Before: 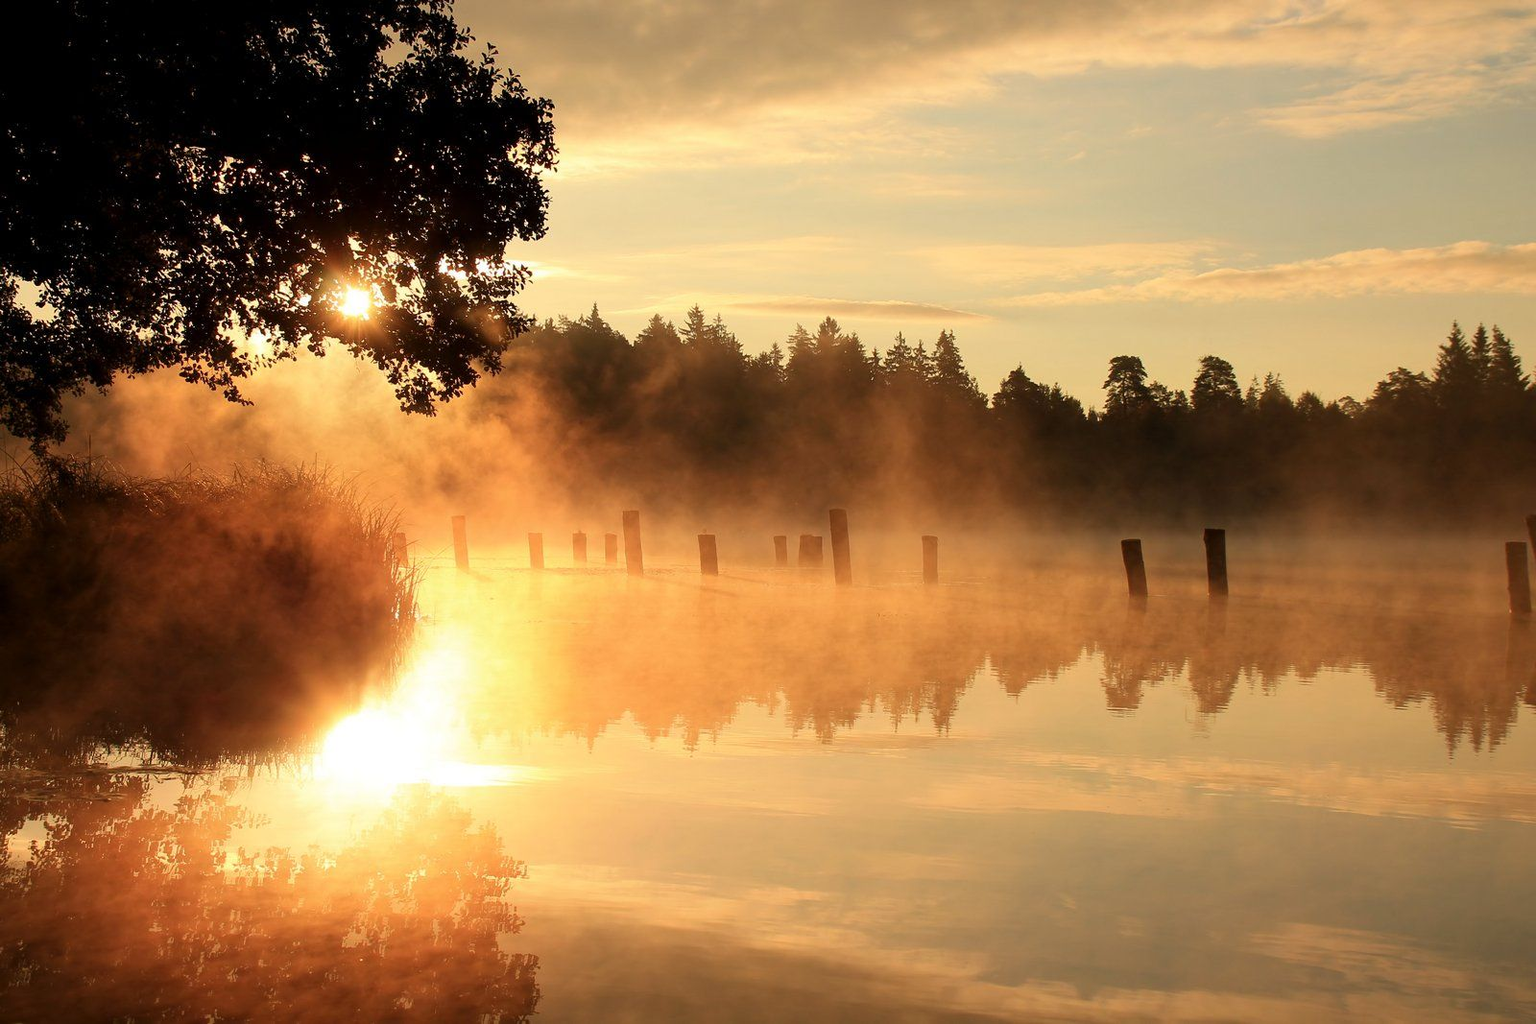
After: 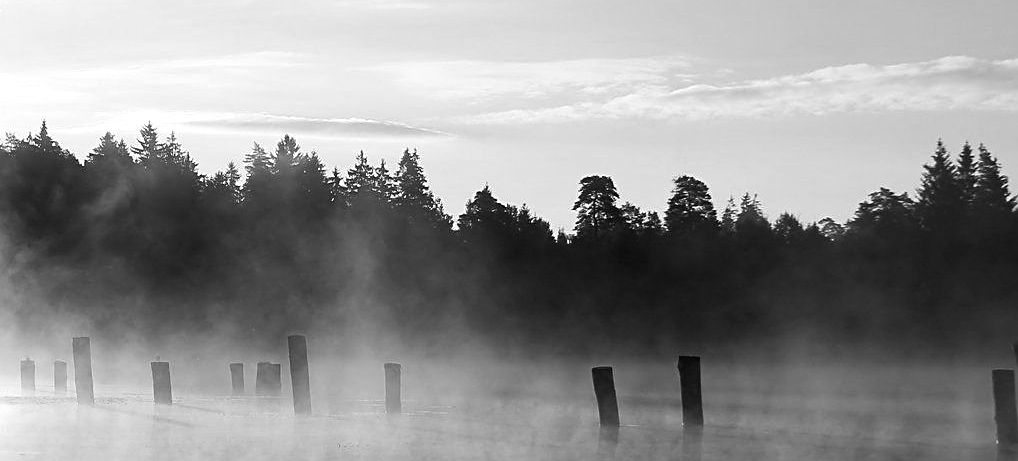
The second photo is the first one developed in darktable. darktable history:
monochrome: on, module defaults
tone equalizer: -8 EV -0.417 EV, -7 EV -0.389 EV, -6 EV -0.333 EV, -5 EV -0.222 EV, -3 EV 0.222 EV, -2 EV 0.333 EV, -1 EV 0.389 EV, +0 EV 0.417 EV, edges refinement/feathering 500, mask exposure compensation -1.57 EV, preserve details no
sharpen: on, module defaults
crop: left 36.005%, top 18.293%, right 0.31%, bottom 38.444%
